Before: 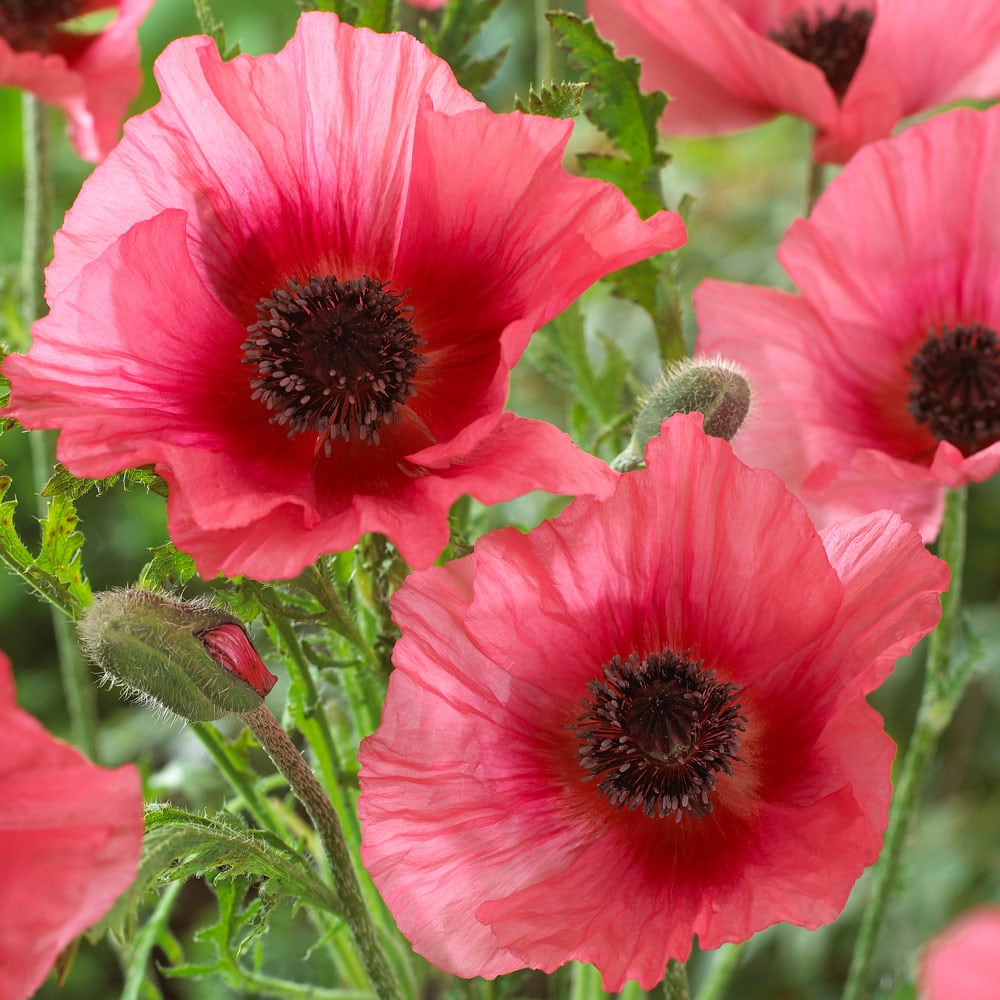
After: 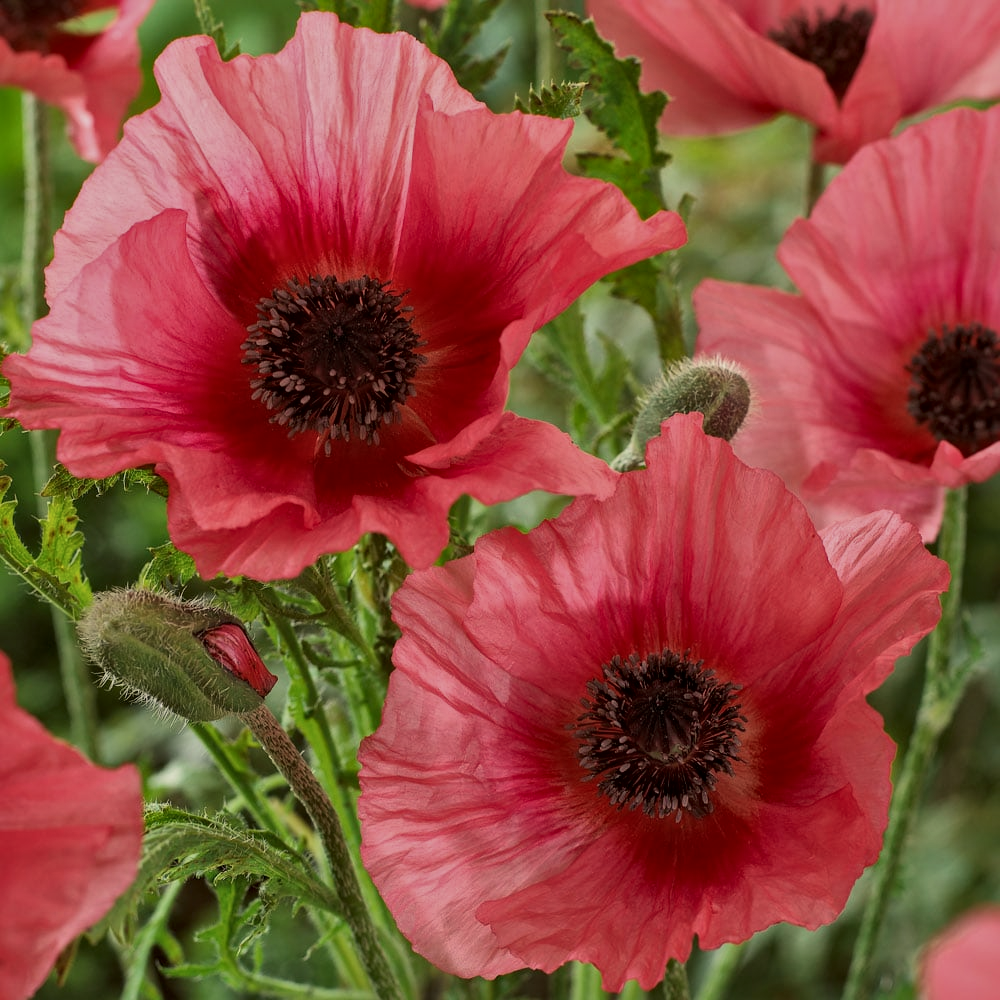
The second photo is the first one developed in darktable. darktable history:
white balance: red 1.029, blue 0.92
exposure: black level correction 0, exposure -0.721 EV, compensate highlight preservation false
local contrast: mode bilateral grid, contrast 20, coarseness 20, detail 150%, midtone range 0.2
